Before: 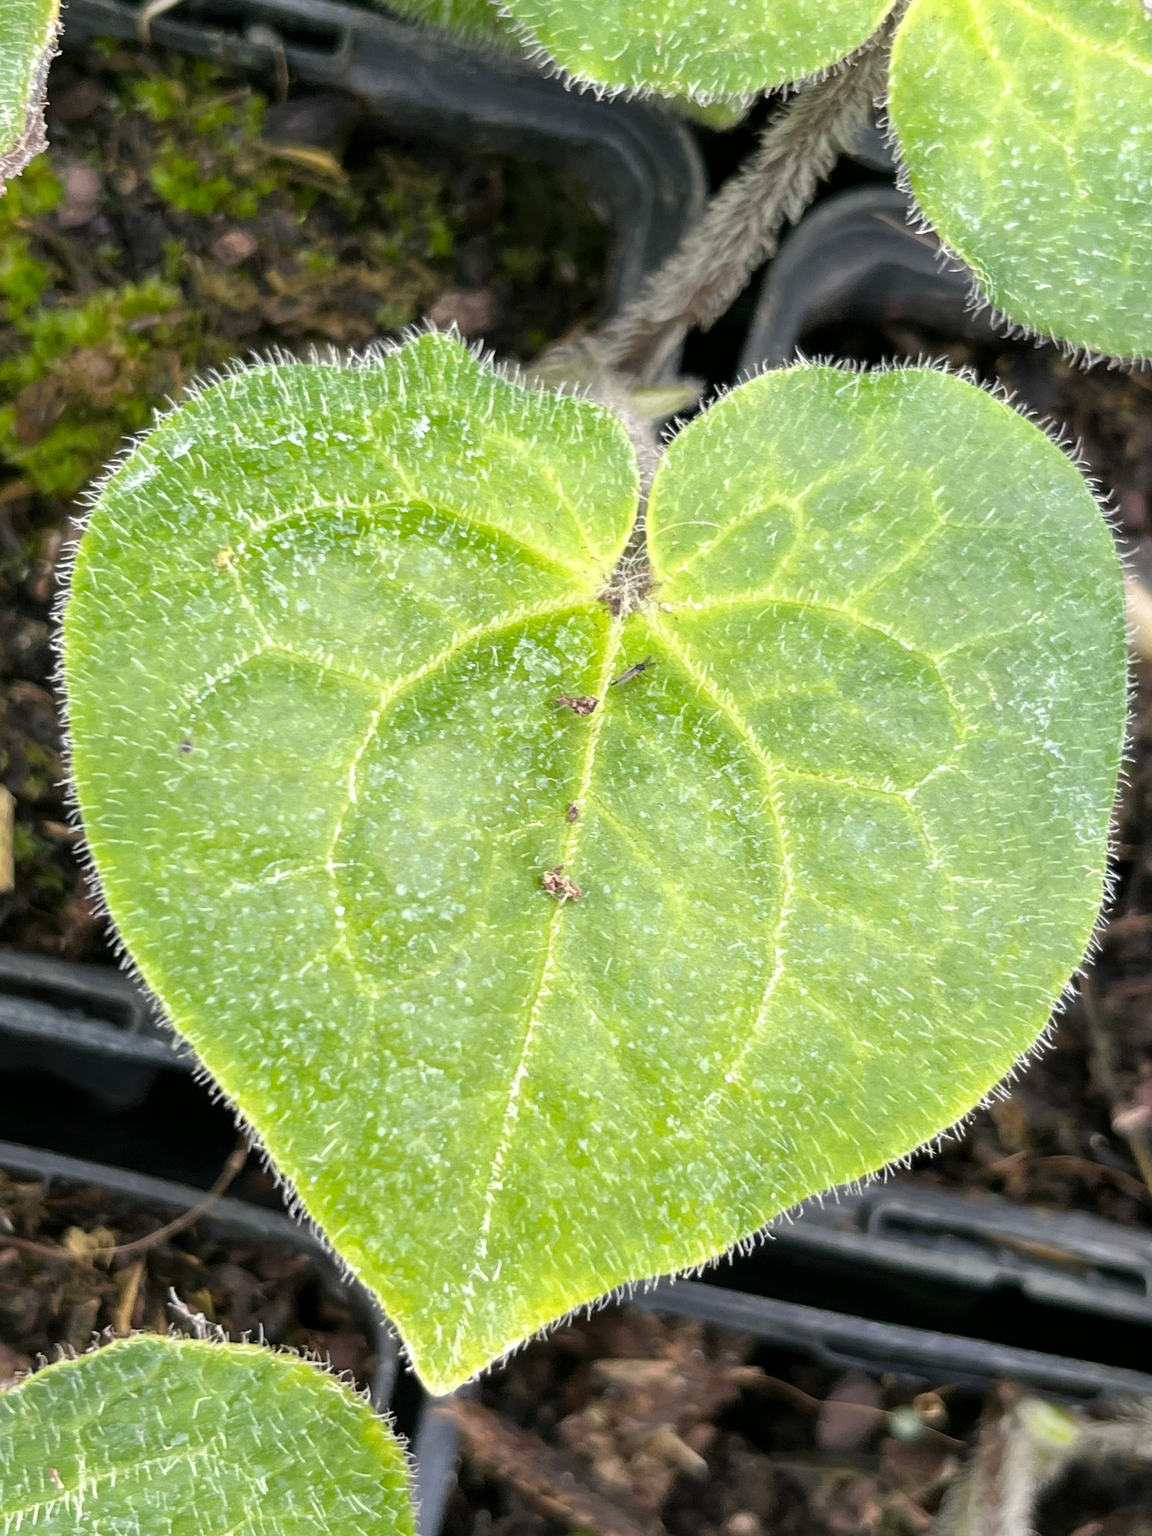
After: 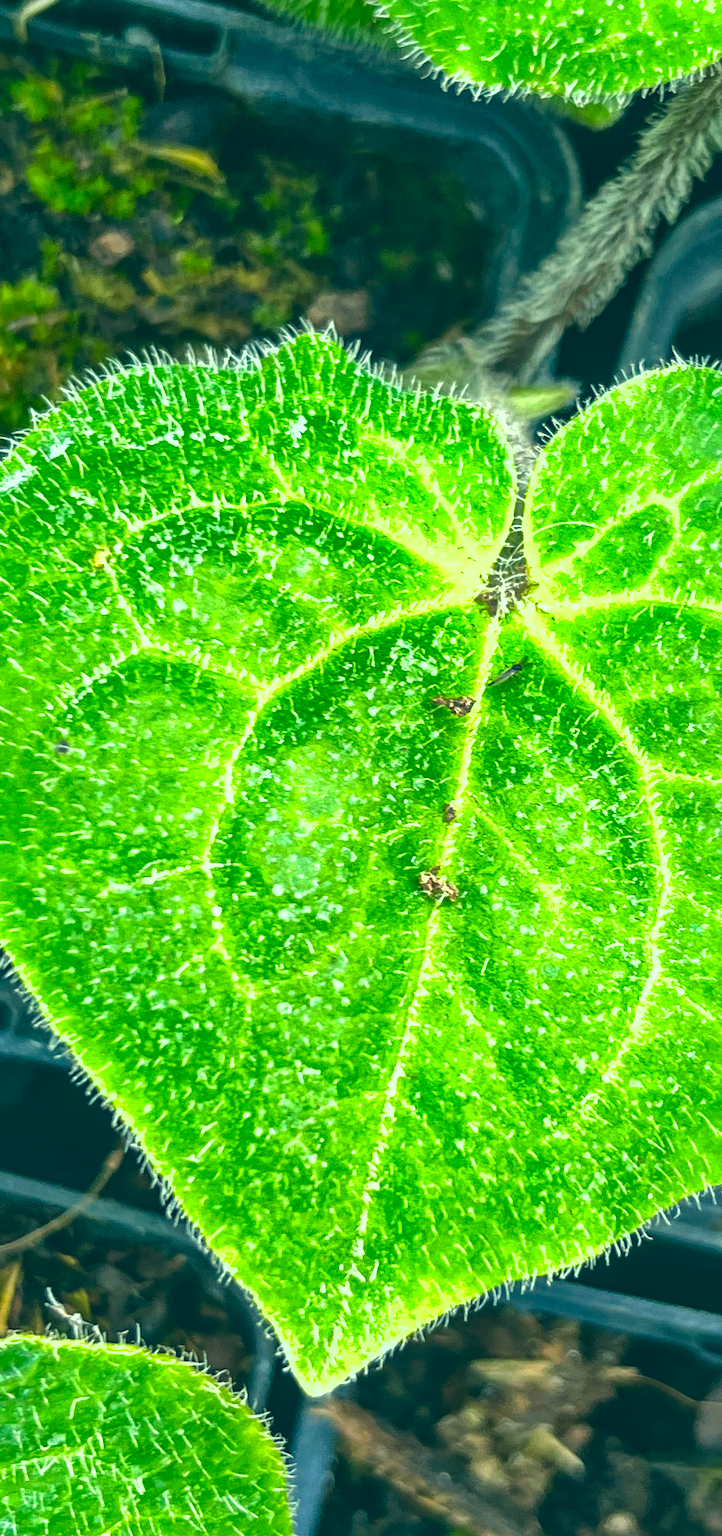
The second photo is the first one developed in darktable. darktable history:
local contrast: on, module defaults
crop: left 10.716%, right 26.579%
contrast brightness saturation: contrast 0.115, brightness -0.118, saturation 0.203
color correction: highlights a* -19.73, highlights b* 9.8, shadows a* -19.67, shadows b* -10.4
color balance rgb: global offset › luminance 1.975%, perceptual saturation grading › global saturation 19.419%, perceptual brilliance grading › global brilliance 12.698%
haze removal: adaptive false
shadows and highlights: on, module defaults
